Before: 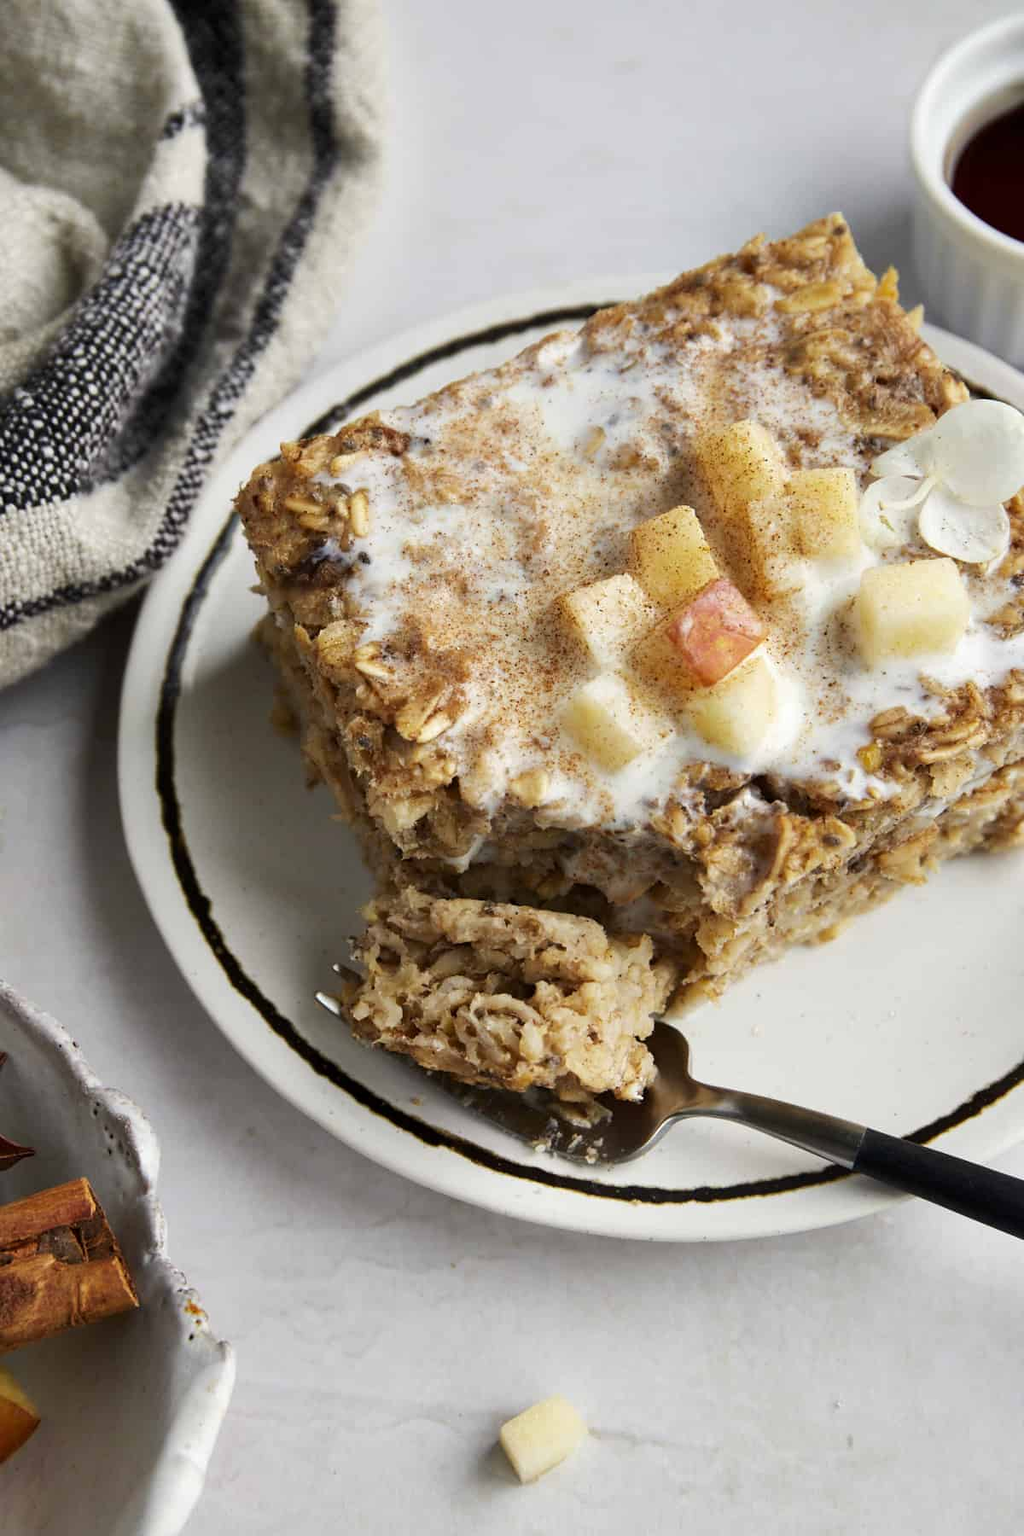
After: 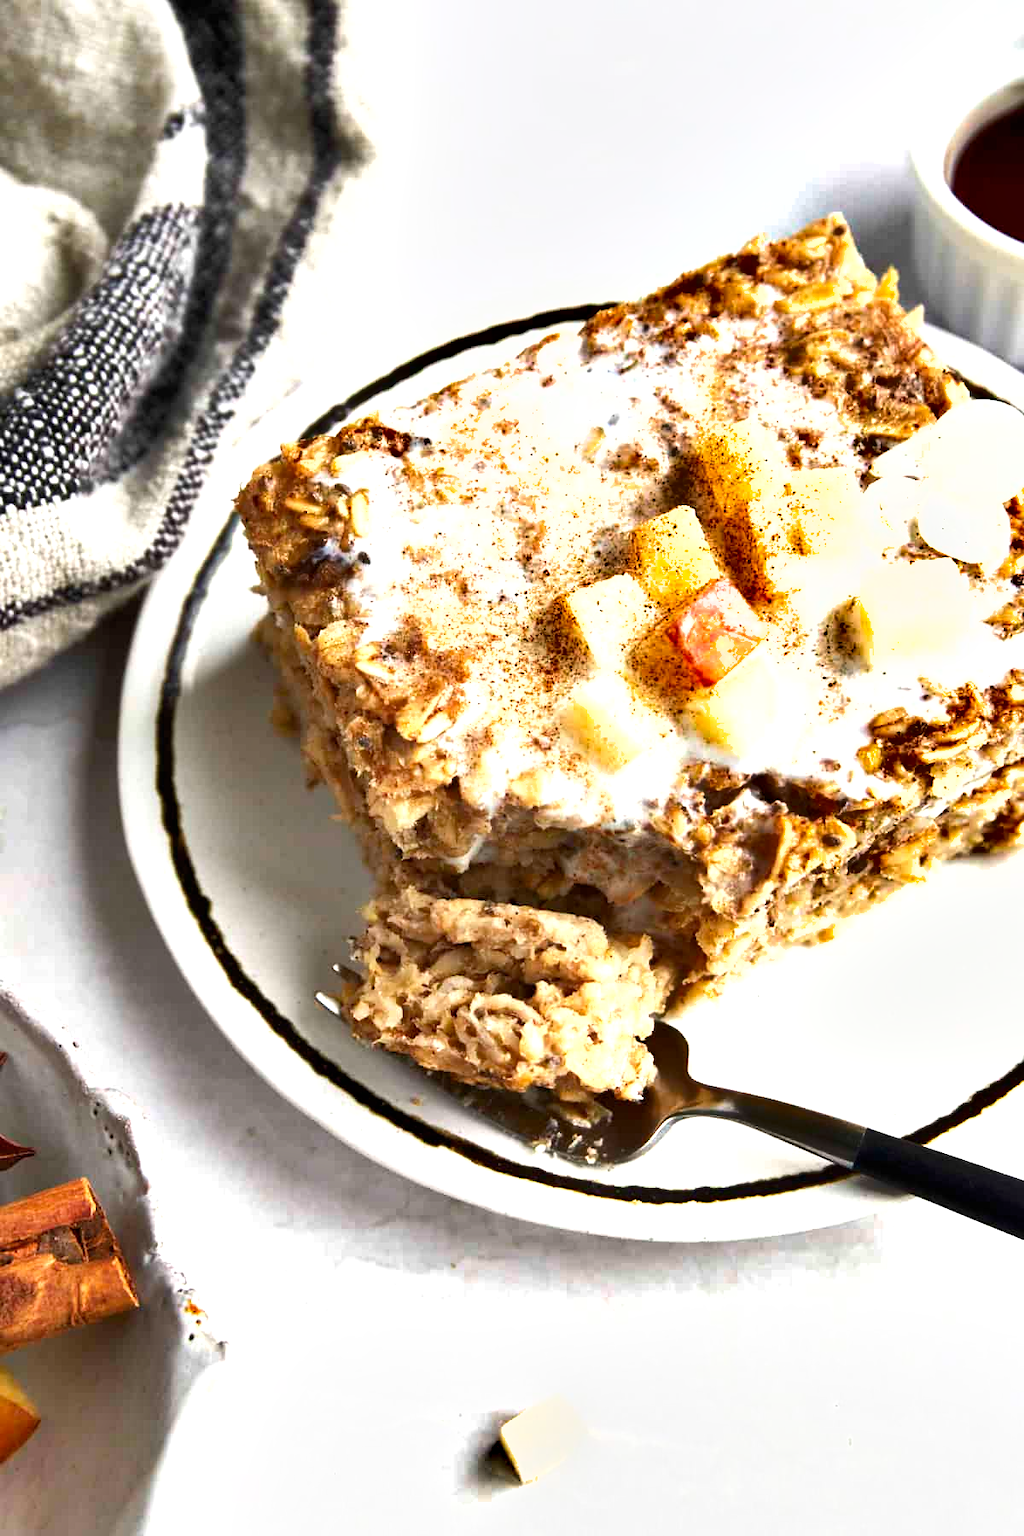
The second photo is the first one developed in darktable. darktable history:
shadows and highlights: low approximation 0.01, soften with gaussian
exposure: black level correction 0, exposure 1.106 EV, compensate highlight preservation false
